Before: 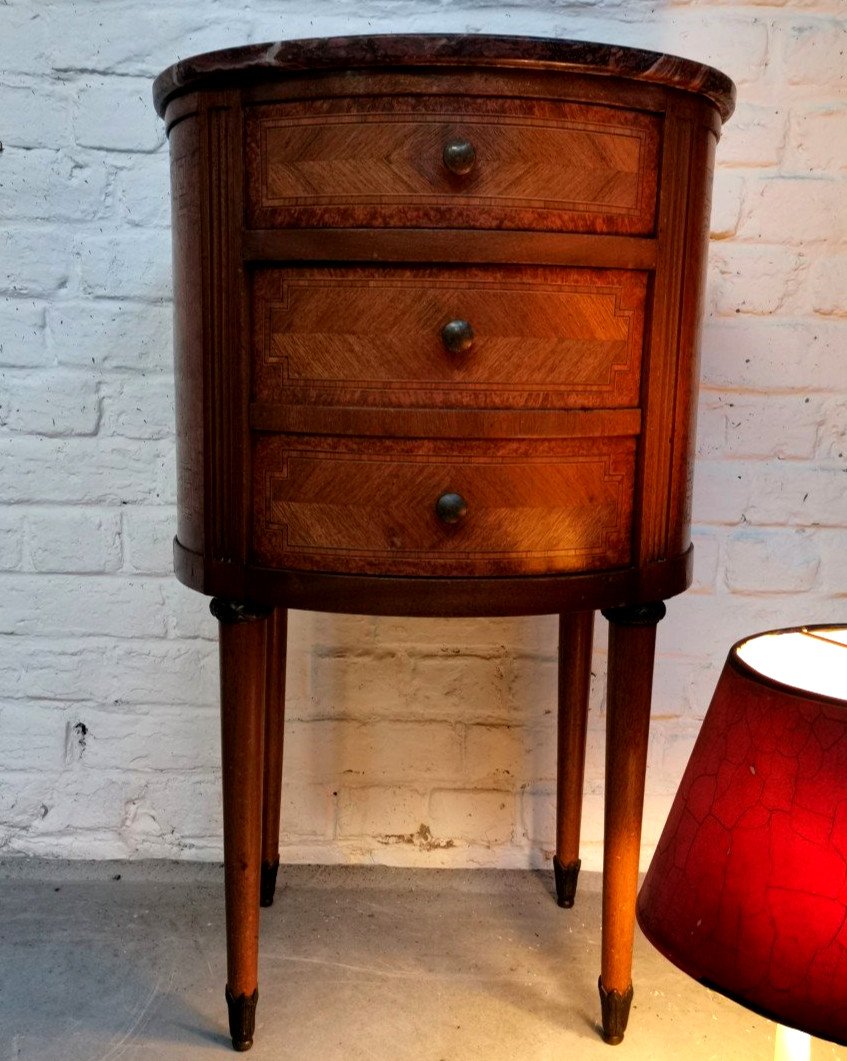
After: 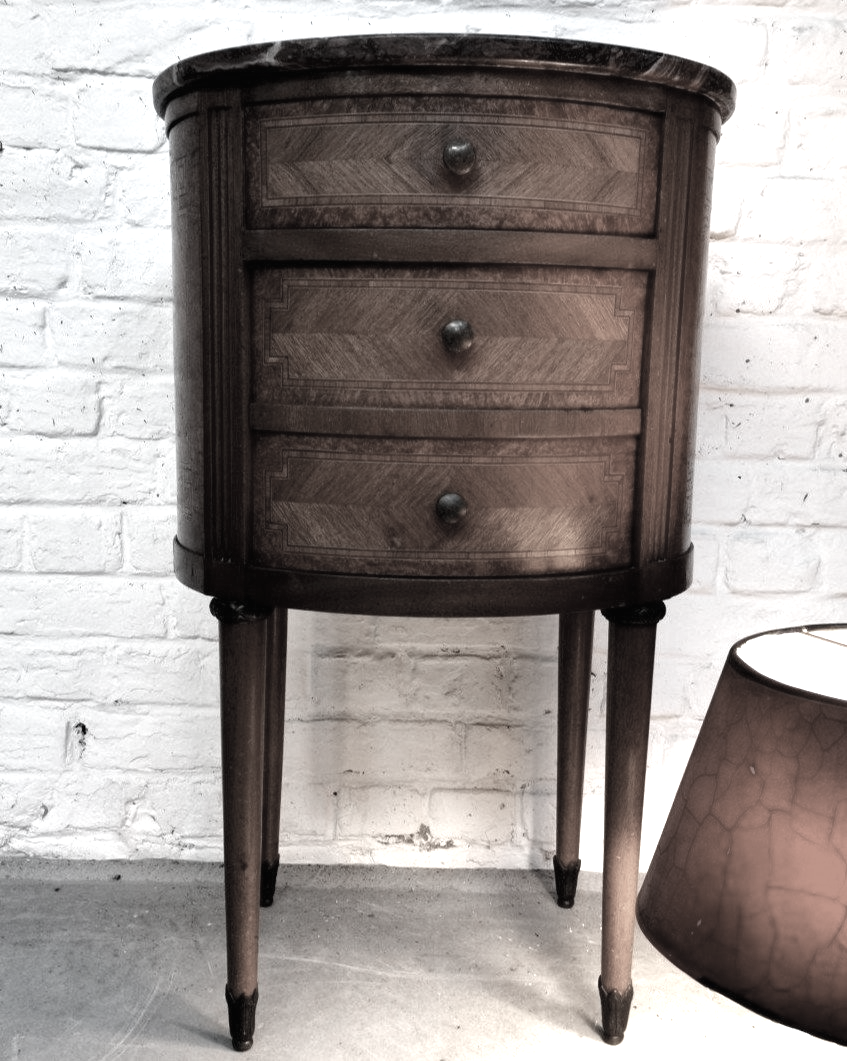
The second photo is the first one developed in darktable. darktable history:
levels: mode automatic, gray 50.78%
exposure: black level correction 0, exposure 1 EV, compensate highlight preservation false
color zones: curves: ch0 [(0, 0.5) (0.125, 0.4) (0.25, 0.5) (0.375, 0.4) (0.5, 0.4) (0.625, 0.35) (0.75, 0.35) (0.875, 0.5)]; ch1 [(0, 0.35) (0.125, 0.45) (0.25, 0.35) (0.375, 0.35) (0.5, 0.35) (0.625, 0.35) (0.75, 0.45) (0.875, 0.35)]; ch2 [(0, 0.6) (0.125, 0.5) (0.25, 0.5) (0.375, 0.6) (0.5, 0.6) (0.625, 0.5) (0.75, 0.5) (0.875, 0.5)]
contrast brightness saturation: contrast -0.016, brightness -0.009, saturation 0.043
color correction: highlights b* -0.005, saturation 0.16
